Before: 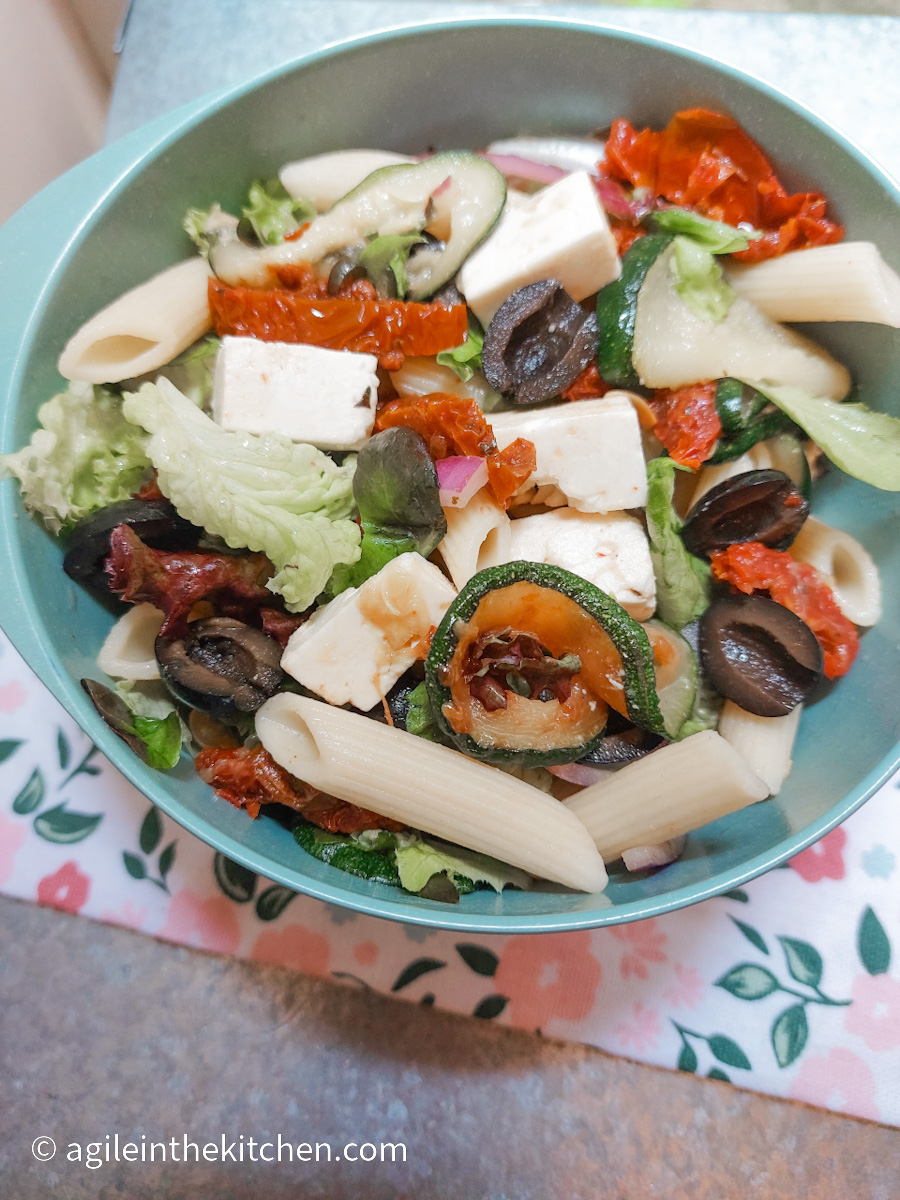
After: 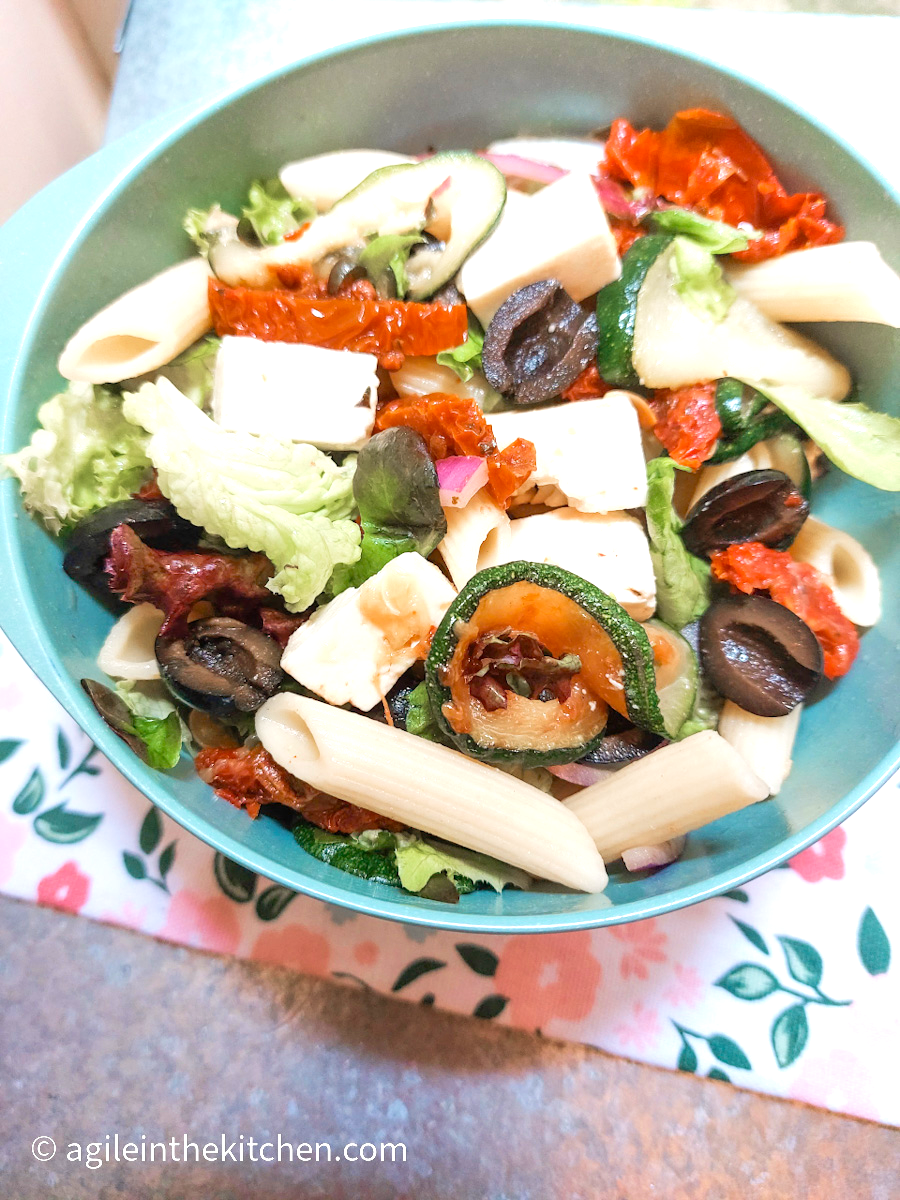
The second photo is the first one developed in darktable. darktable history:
color balance: mode lift, gamma, gain (sRGB), lift [0.97, 1, 1, 1], gamma [1.03, 1, 1, 1]
exposure: black level correction 0, exposure 0.7 EV, compensate exposure bias true, compensate highlight preservation false
velvia: on, module defaults
